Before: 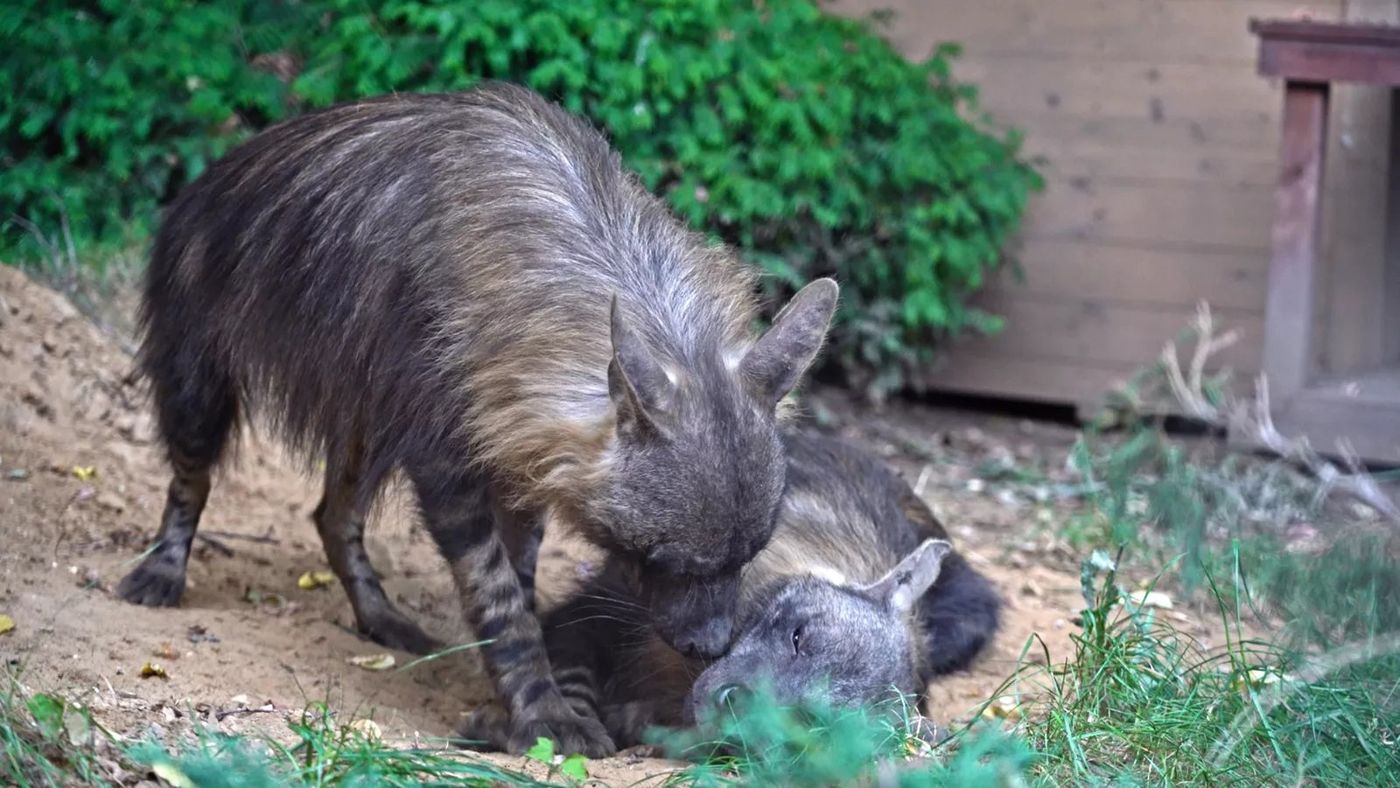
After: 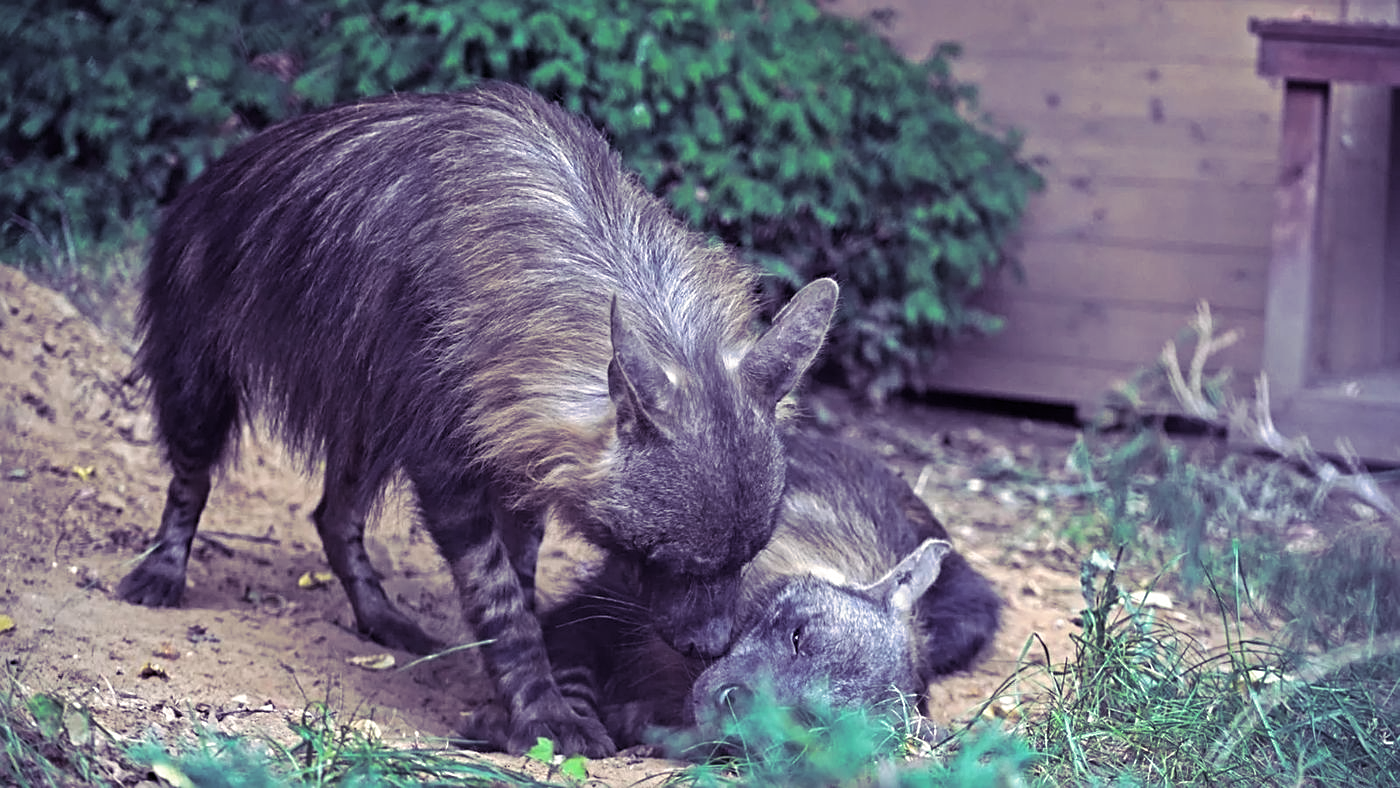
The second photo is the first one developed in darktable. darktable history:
split-toning: shadows › hue 255.6°, shadows › saturation 0.66, highlights › hue 43.2°, highlights › saturation 0.68, balance -50.1
sharpen: on, module defaults
exposure: exposure 0 EV, compensate highlight preservation false
